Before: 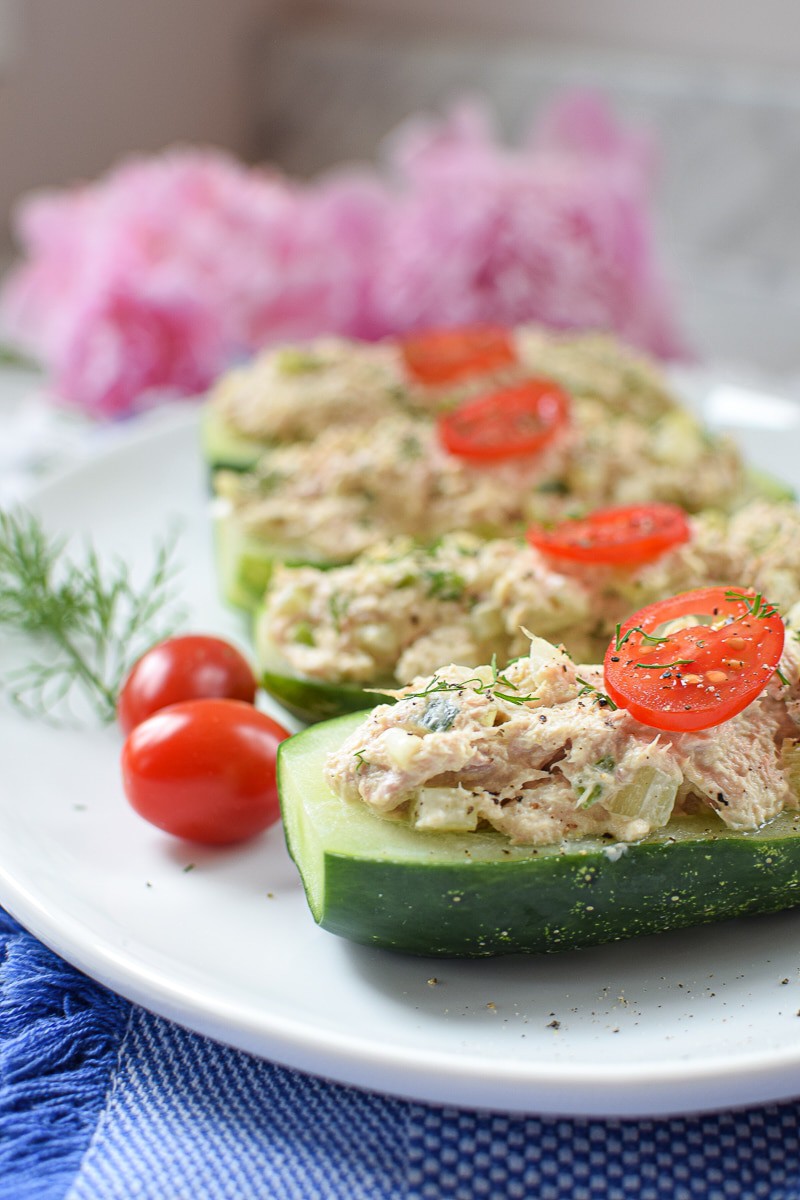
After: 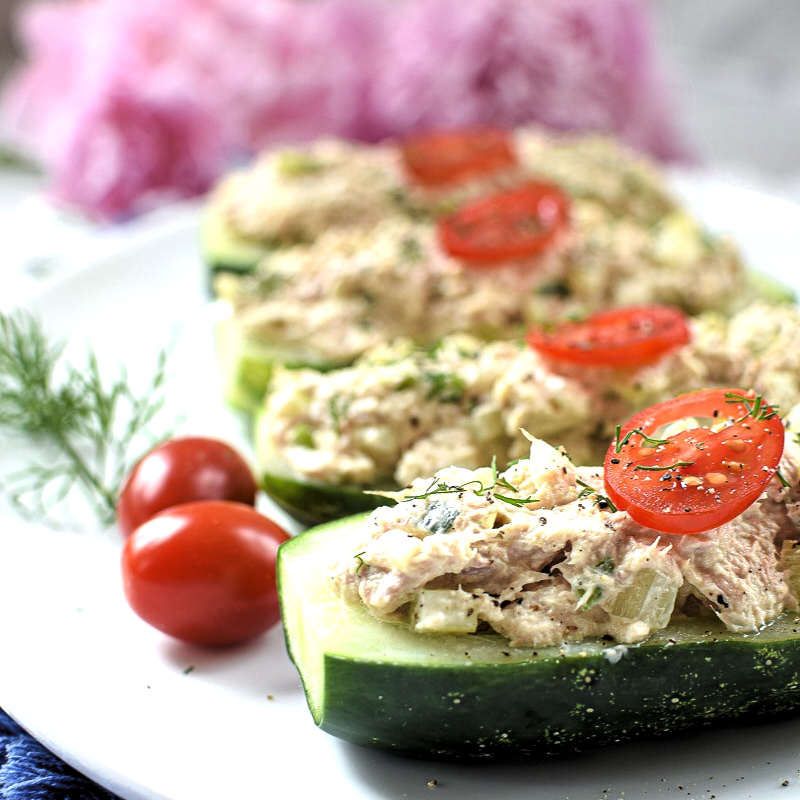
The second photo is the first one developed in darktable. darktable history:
levels: levels [0.129, 0.519, 0.867]
crop: top 16.539%, bottom 16.762%
